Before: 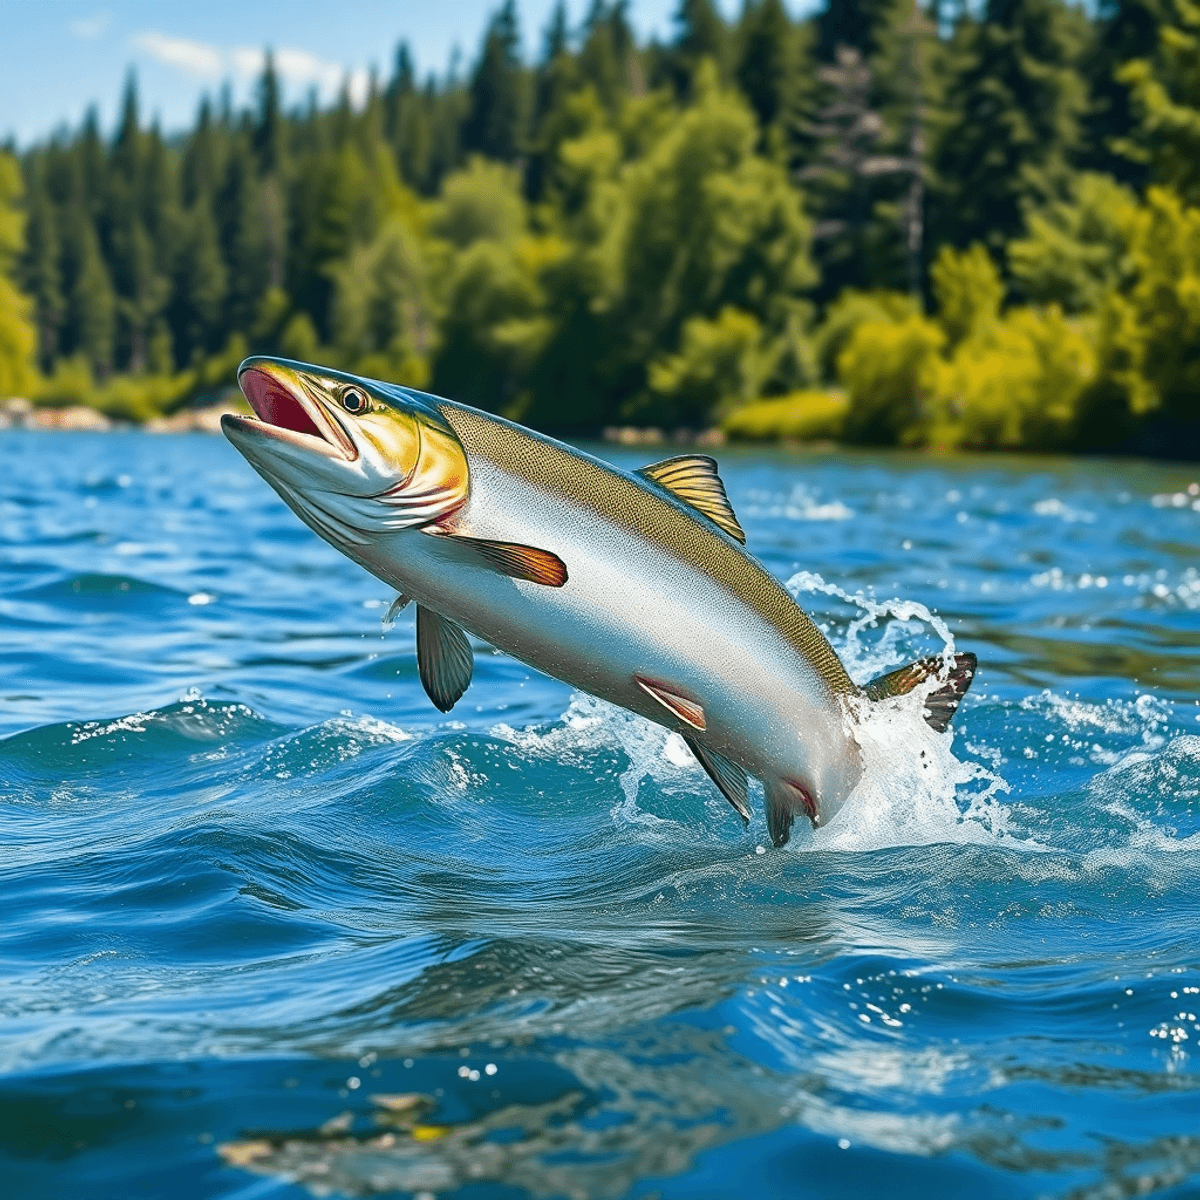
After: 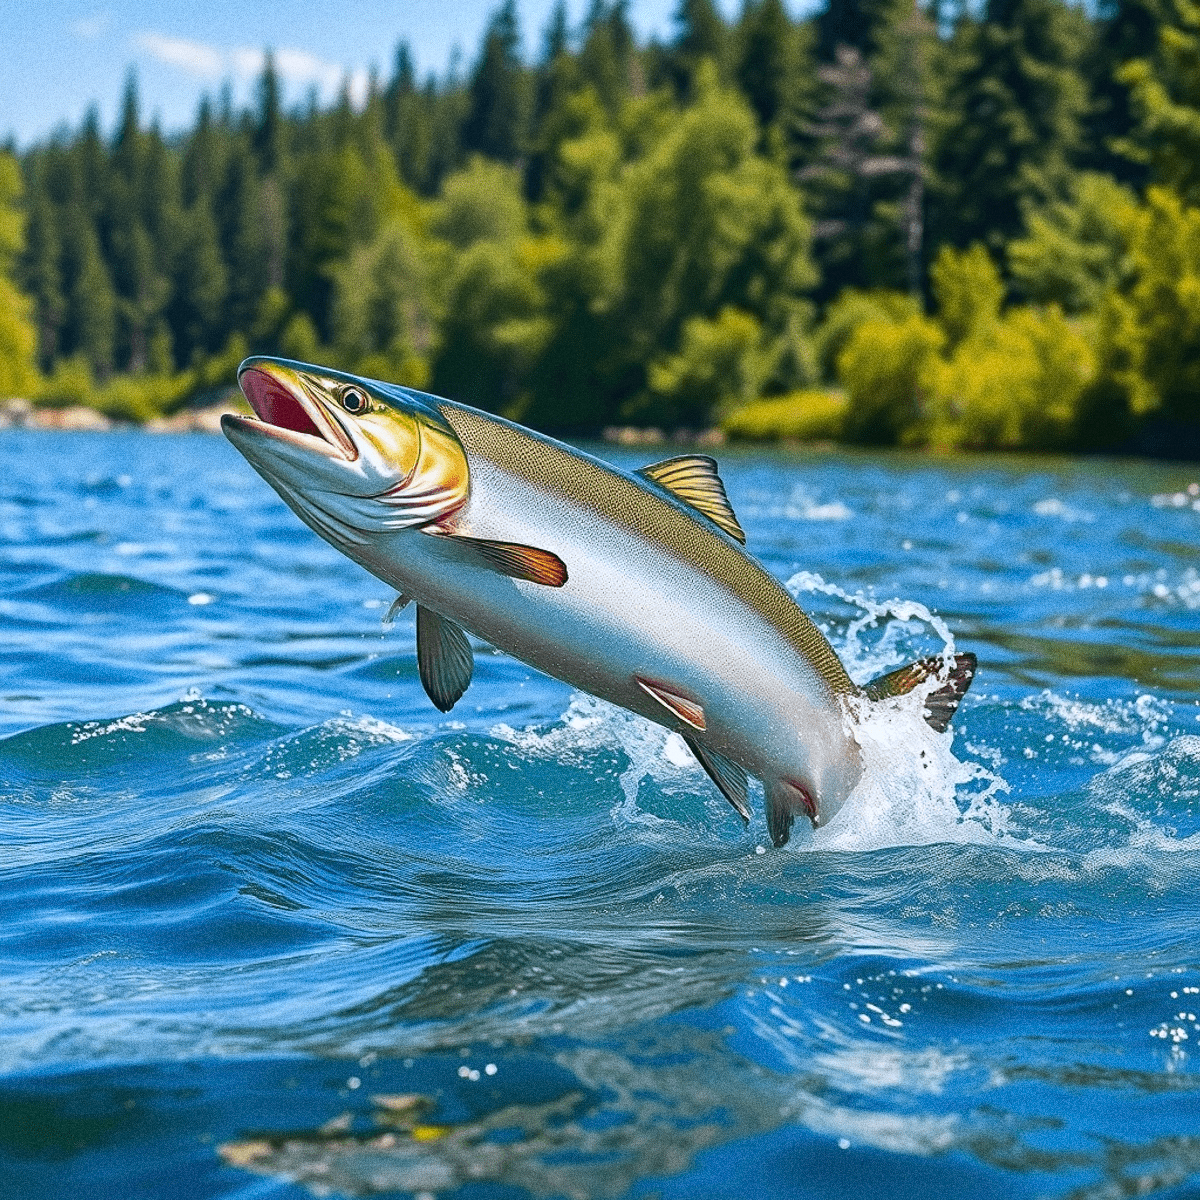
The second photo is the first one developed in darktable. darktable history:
grain: coarseness 0.09 ISO, strength 40%
white balance: red 0.984, blue 1.059
